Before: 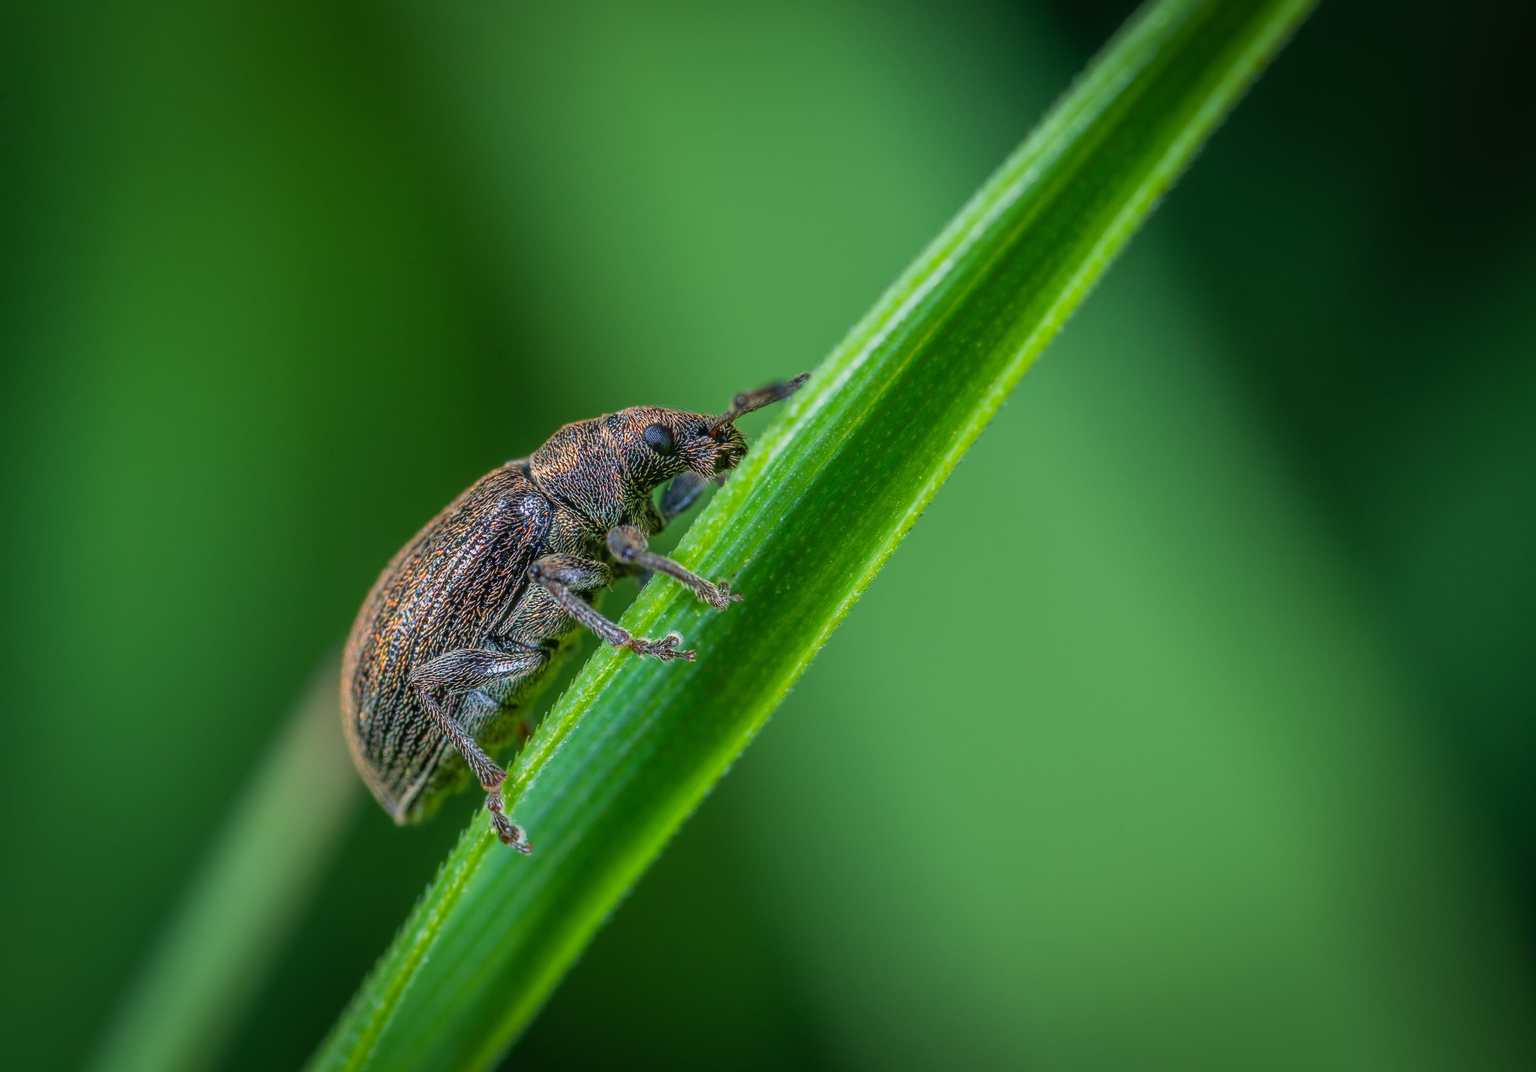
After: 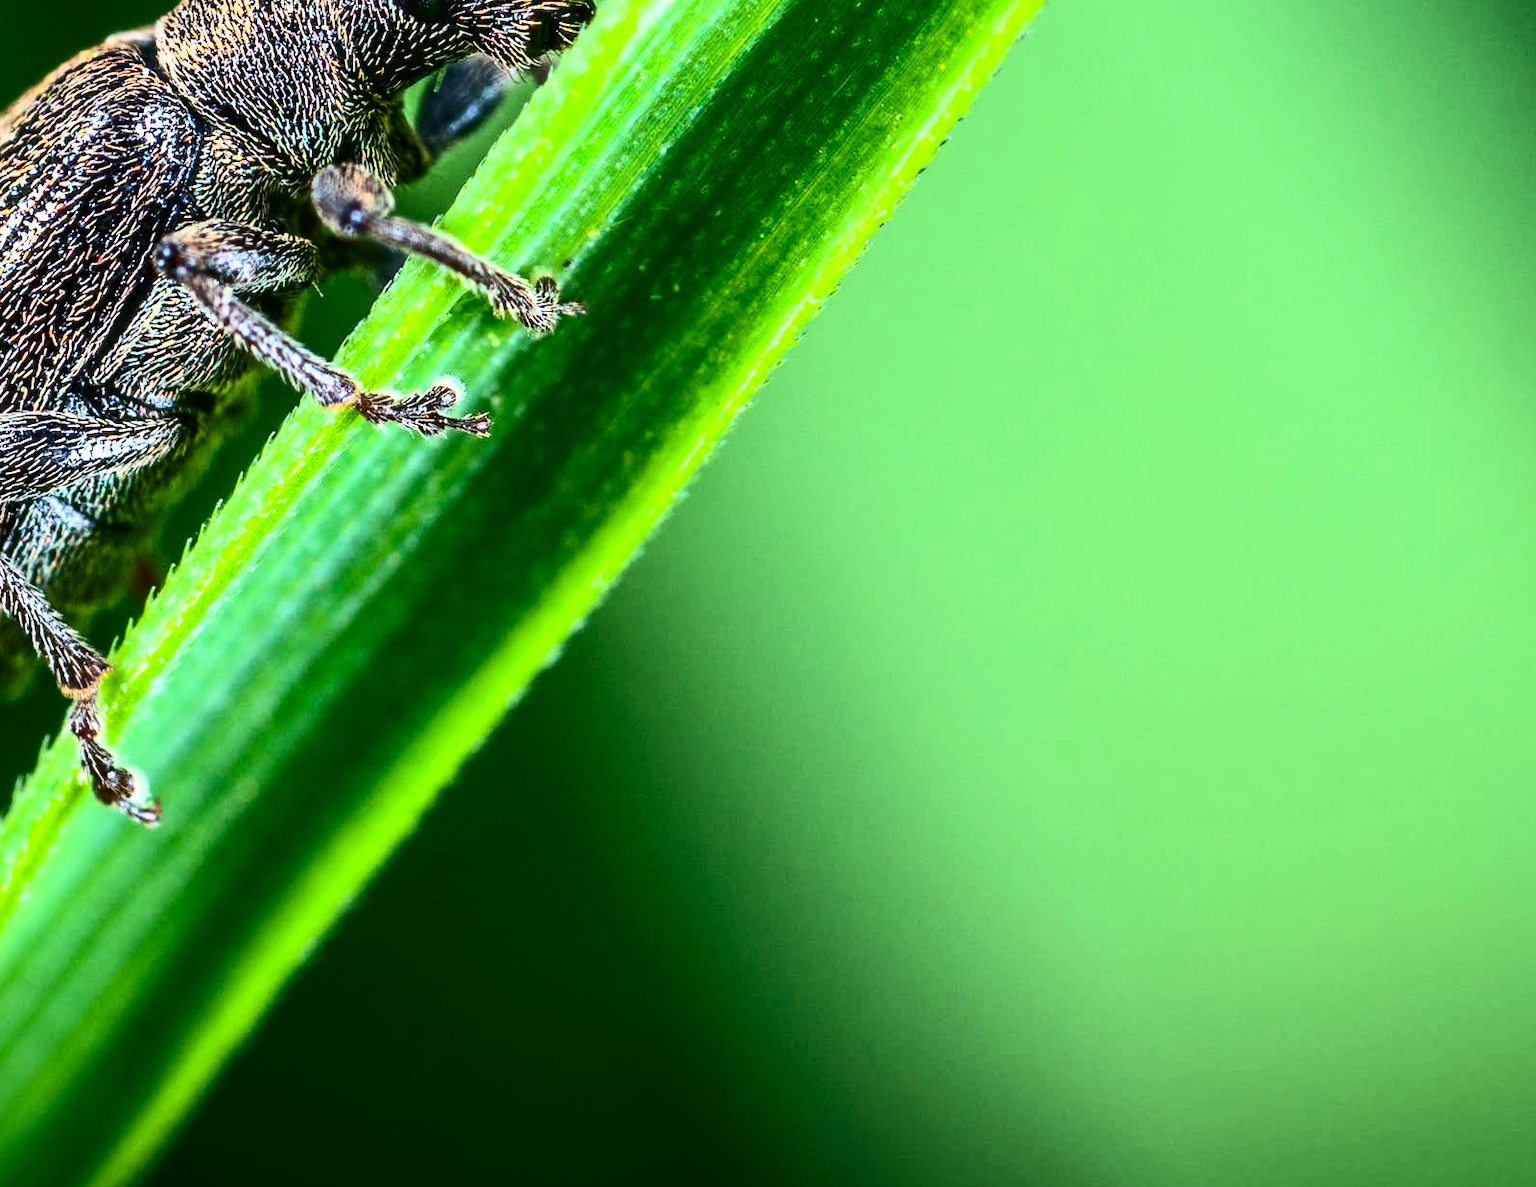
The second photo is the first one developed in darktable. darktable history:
contrast brightness saturation: contrast 0.404, brightness 0.1, saturation 0.206
crop: left 29.472%, top 41.475%, right 20.878%, bottom 3.496%
tone equalizer: -8 EV -0.784 EV, -7 EV -0.708 EV, -6 EV -0.586 EV, -5 EV -0.372 EV, -3 EV 0.367 EV, -2 EV 0.6 EV, -1 EV 0.689 EV, +0 EV 0.739 EV, edges refinement/feathering 500, mask exposure compensation -1.57 EV, preserve details no
exposure: exposure 0.196 EV, compensate highlight preservation false
